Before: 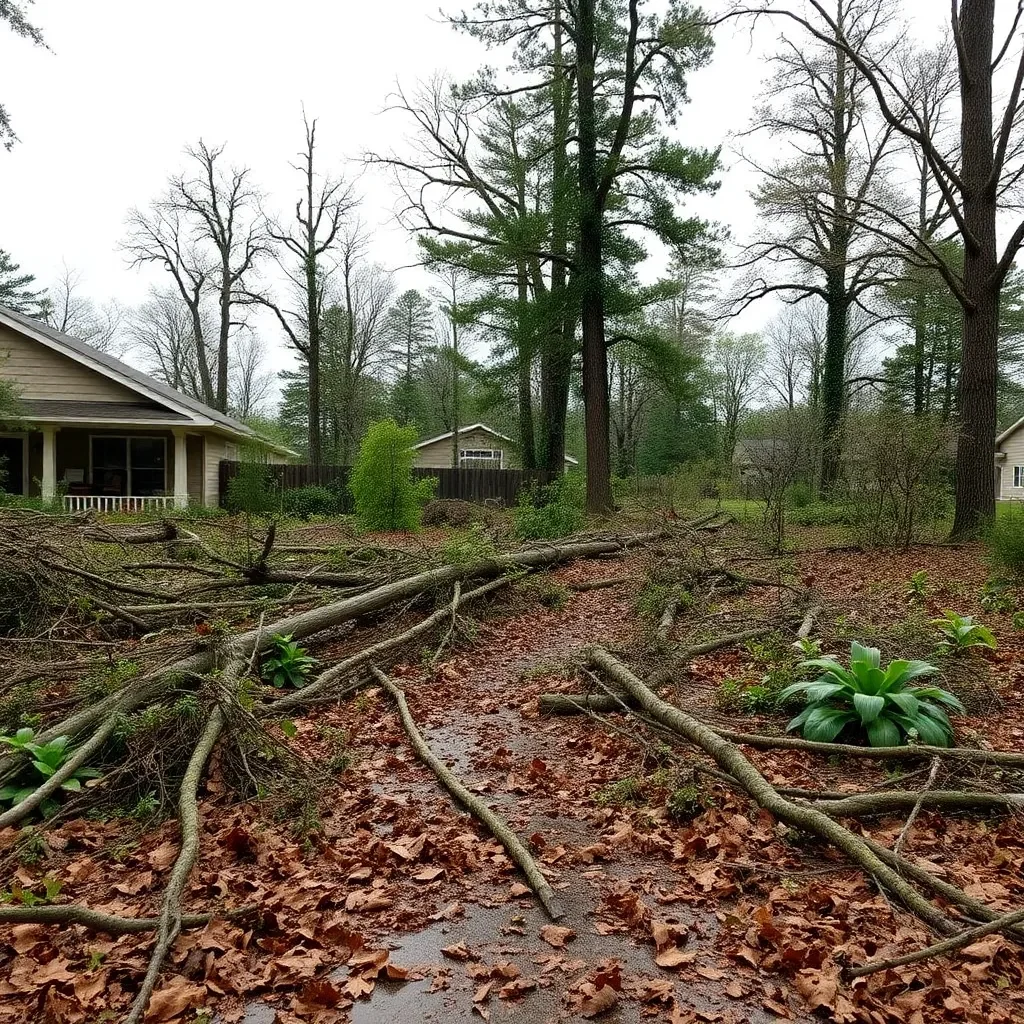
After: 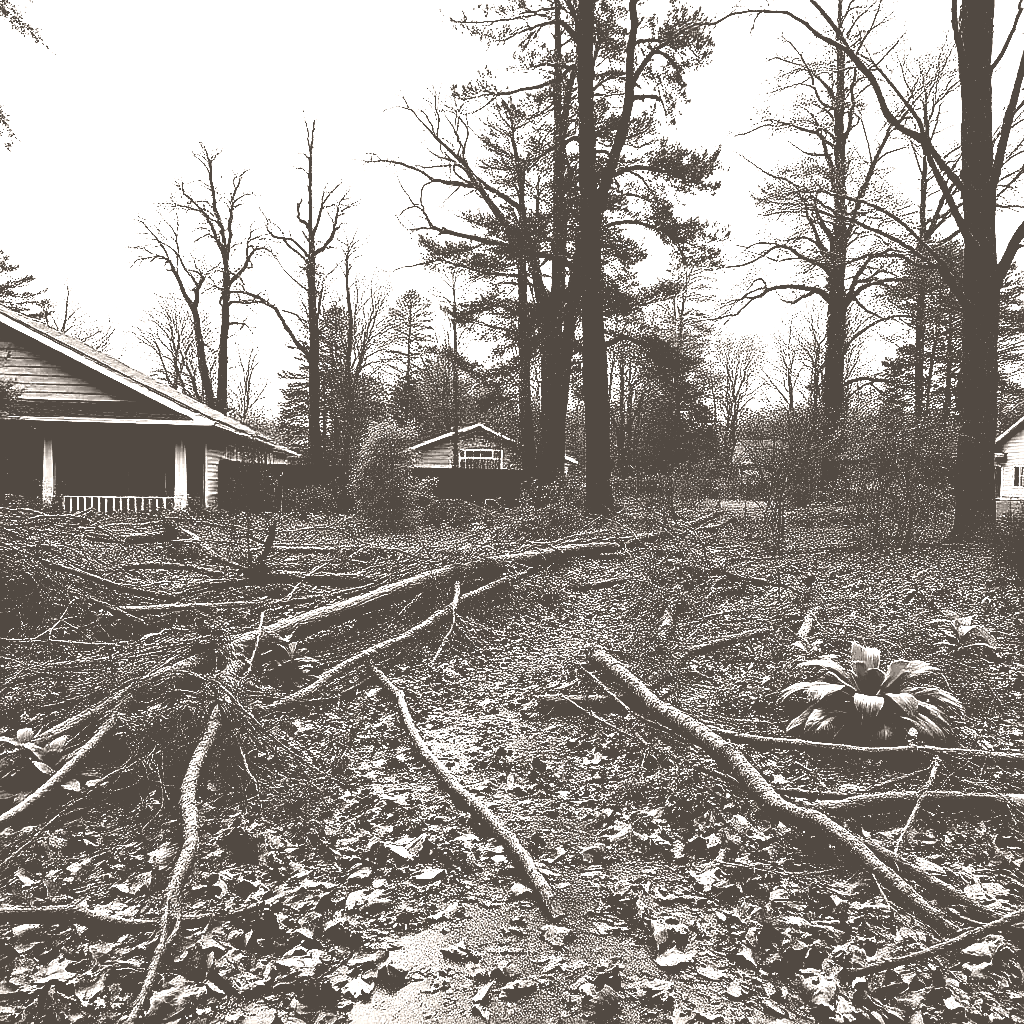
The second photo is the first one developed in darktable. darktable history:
levels: levels [0.514, 0.759, 1]
sharpen: on, module defaults
exposure: black level correction 0, exposure 1.015 EV, compensate exposure bias true, compensate highlight preservation false
color balance: output saturation 110%
color correction: highlights a* -4.18, highlights b* -10.81
colorize: hue 34.49°, saturation 35.33%, source mix 100%, lightness 55%, version 1
